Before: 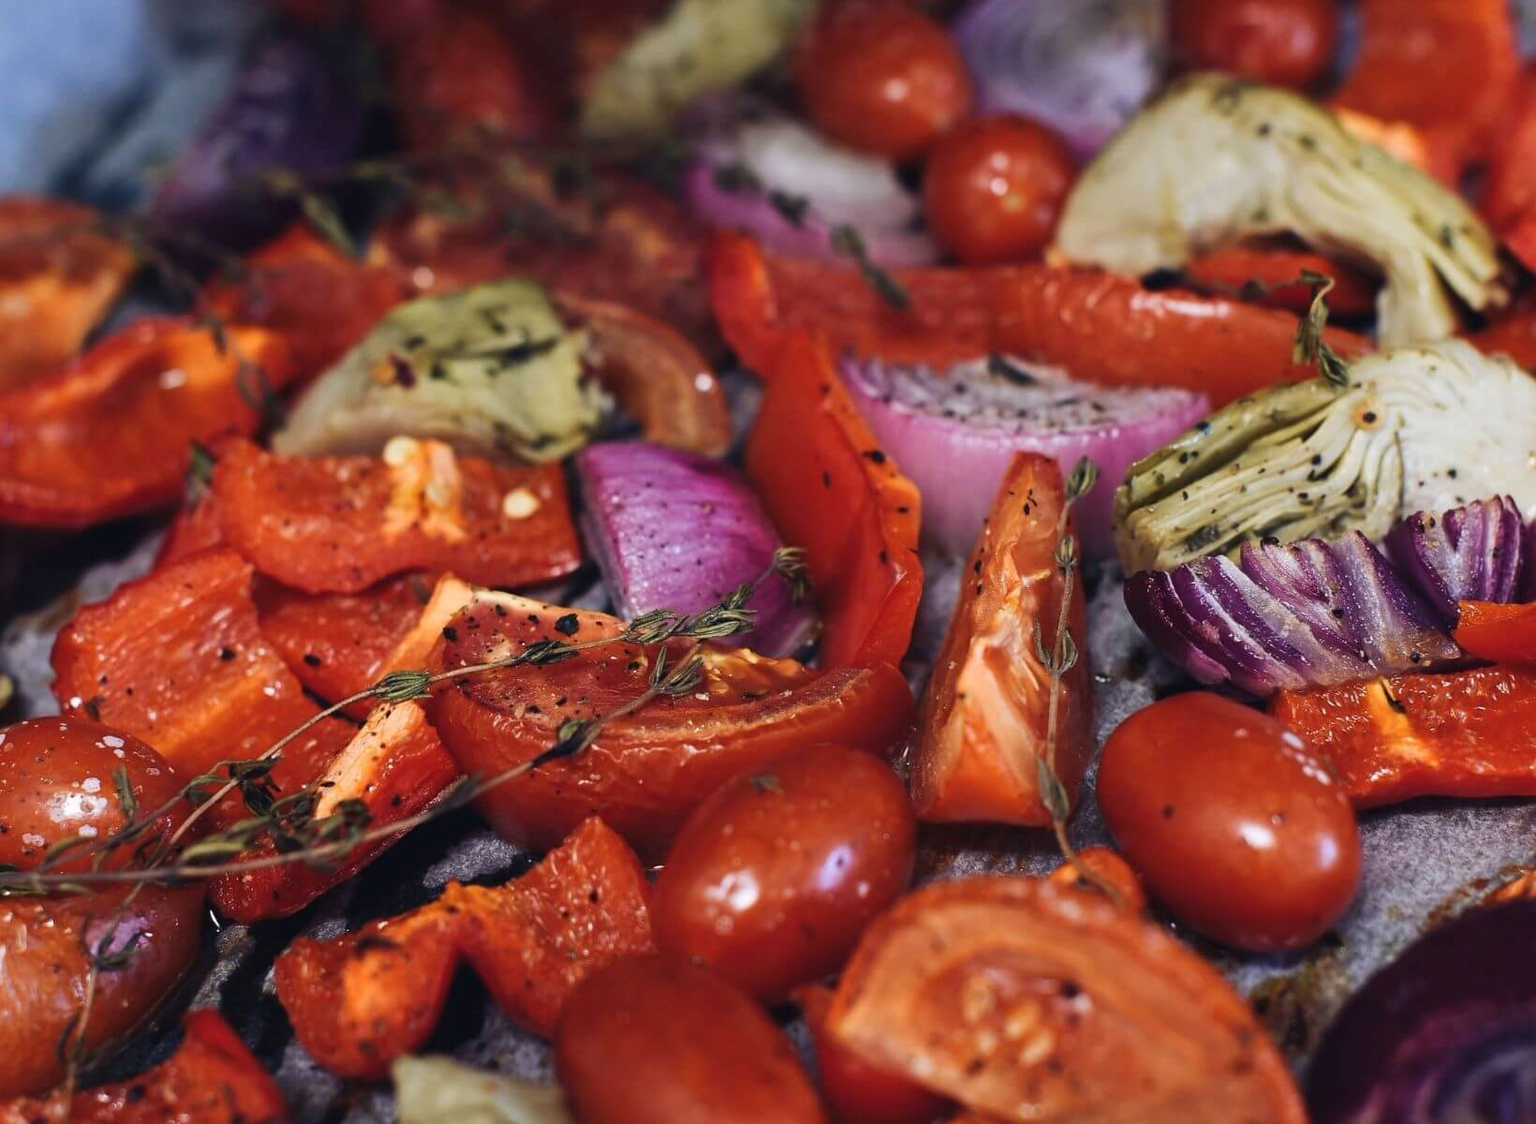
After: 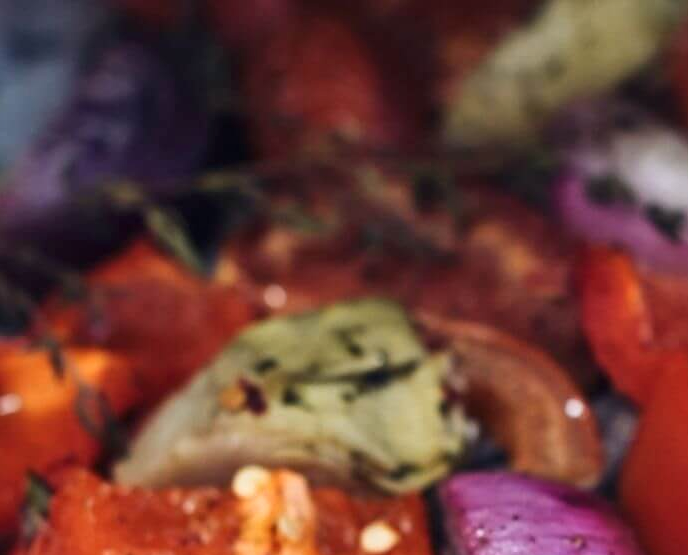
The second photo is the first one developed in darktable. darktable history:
shadows and highlights: shadows 0, highlights 40
crop and rotate: left 10.817%, top 0.062%, right 47.194%, bottom 53.626%
local contrast: mode bilateral grid, contrast 20, coarseness 50, detail 120%, midtone range 0.2
